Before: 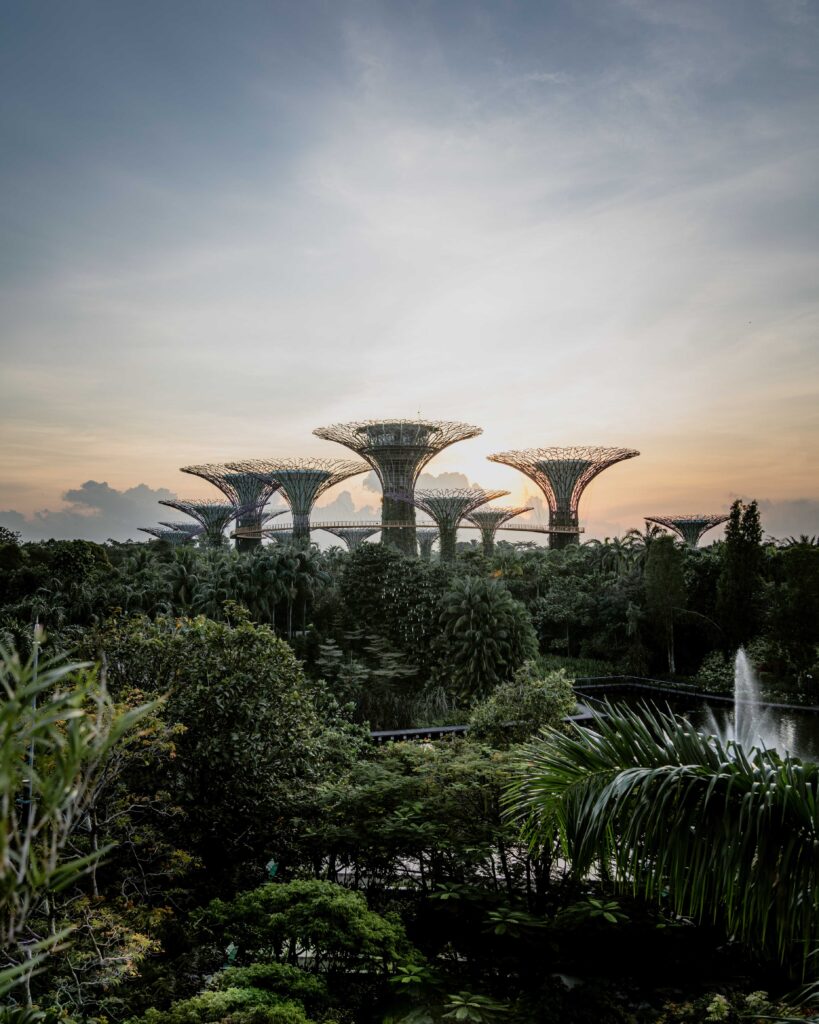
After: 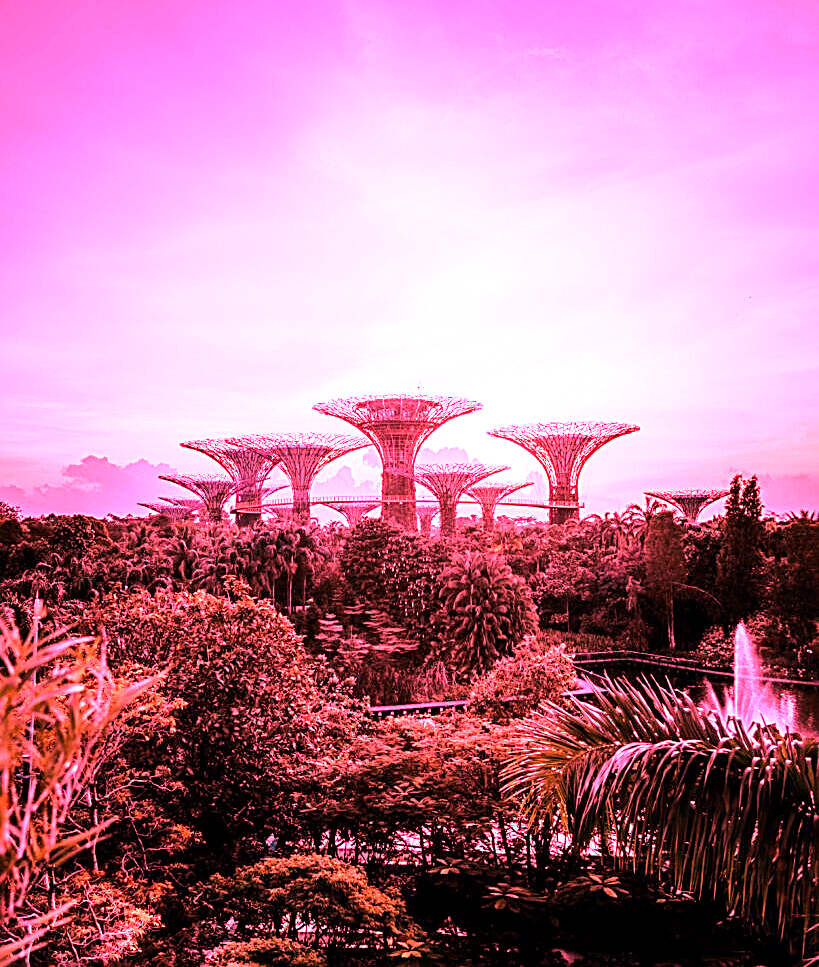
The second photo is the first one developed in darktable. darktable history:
white balance: red 4.26, blue 1.802
sharpen: on, module defaults
contrast brightness saturation: saturation -0.05
crop and rotate: top 2.479%, bottom 3.018%
